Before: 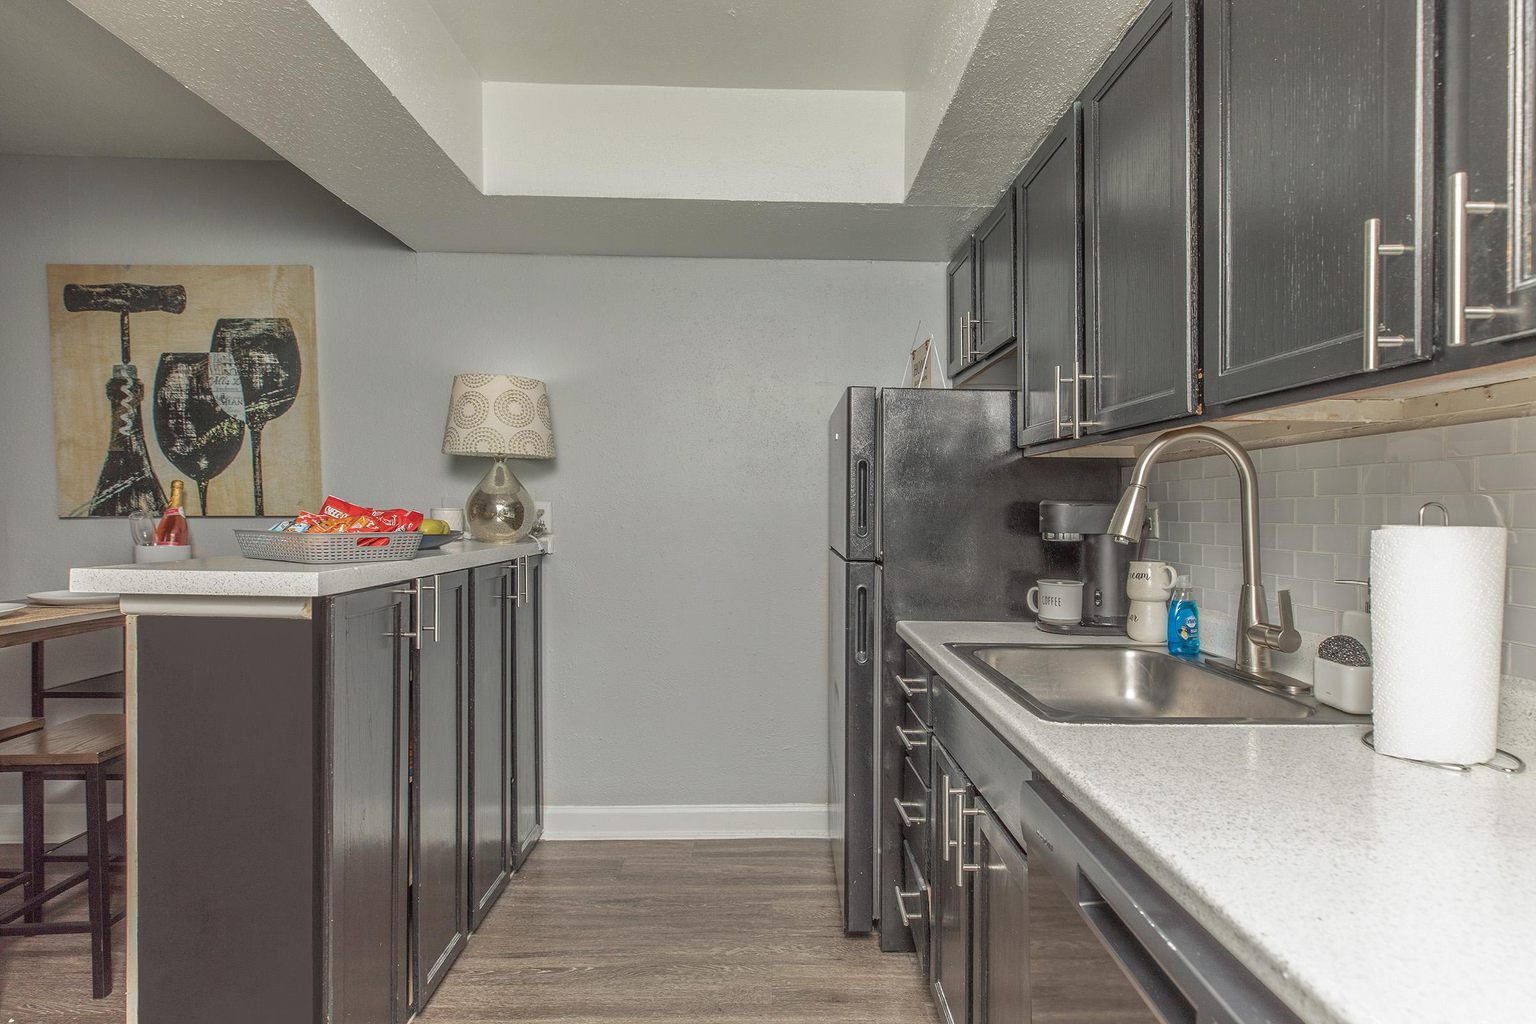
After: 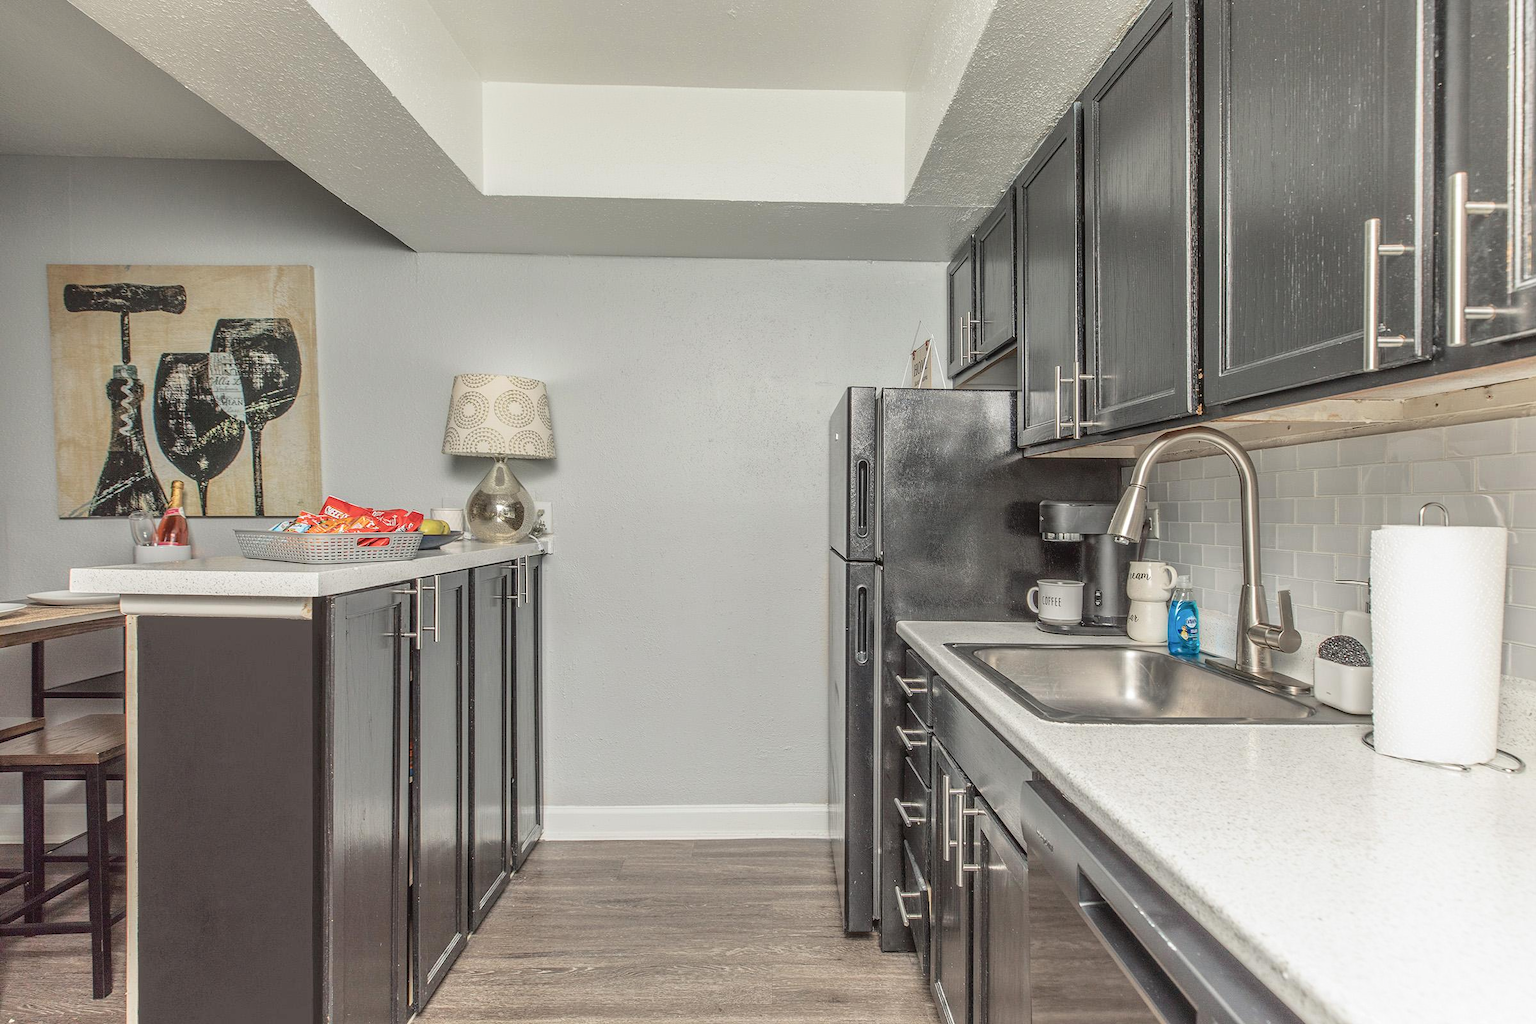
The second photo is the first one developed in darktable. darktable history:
tone curve: curves: ch0 [(0, 0) (0.003, 0.024) (0.011, 0.032) (0.025, 0.041) (0.044, 0.054) (0.069, 0.069) (0.1, 0.09) (0.136, 0.116) (0.177, 0.162) (0.224, 0.213) (0.277, 0.278) (0.335, 0.359) (0.399, 0.447) (0.468, 0.543) (0.543, 0.621) (0.623, 0.717) (0.709, 0.807) (0.801, 0.876) (0.898, 0.934) (1, 1)], color space Lab, independent channels, preserve colors none
